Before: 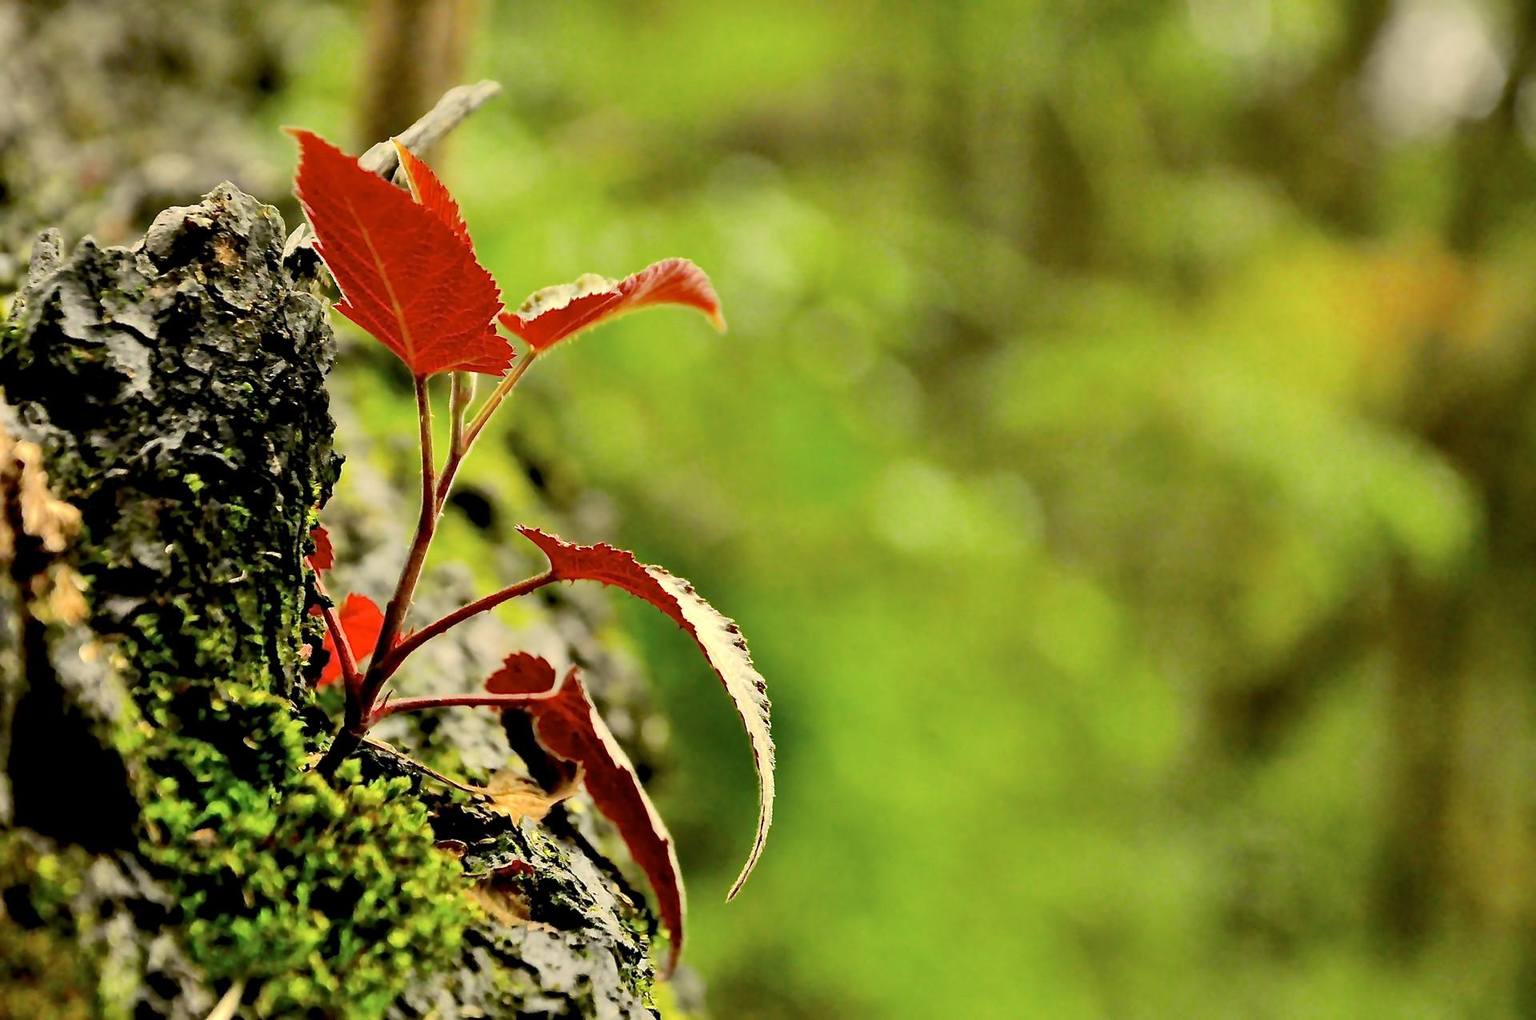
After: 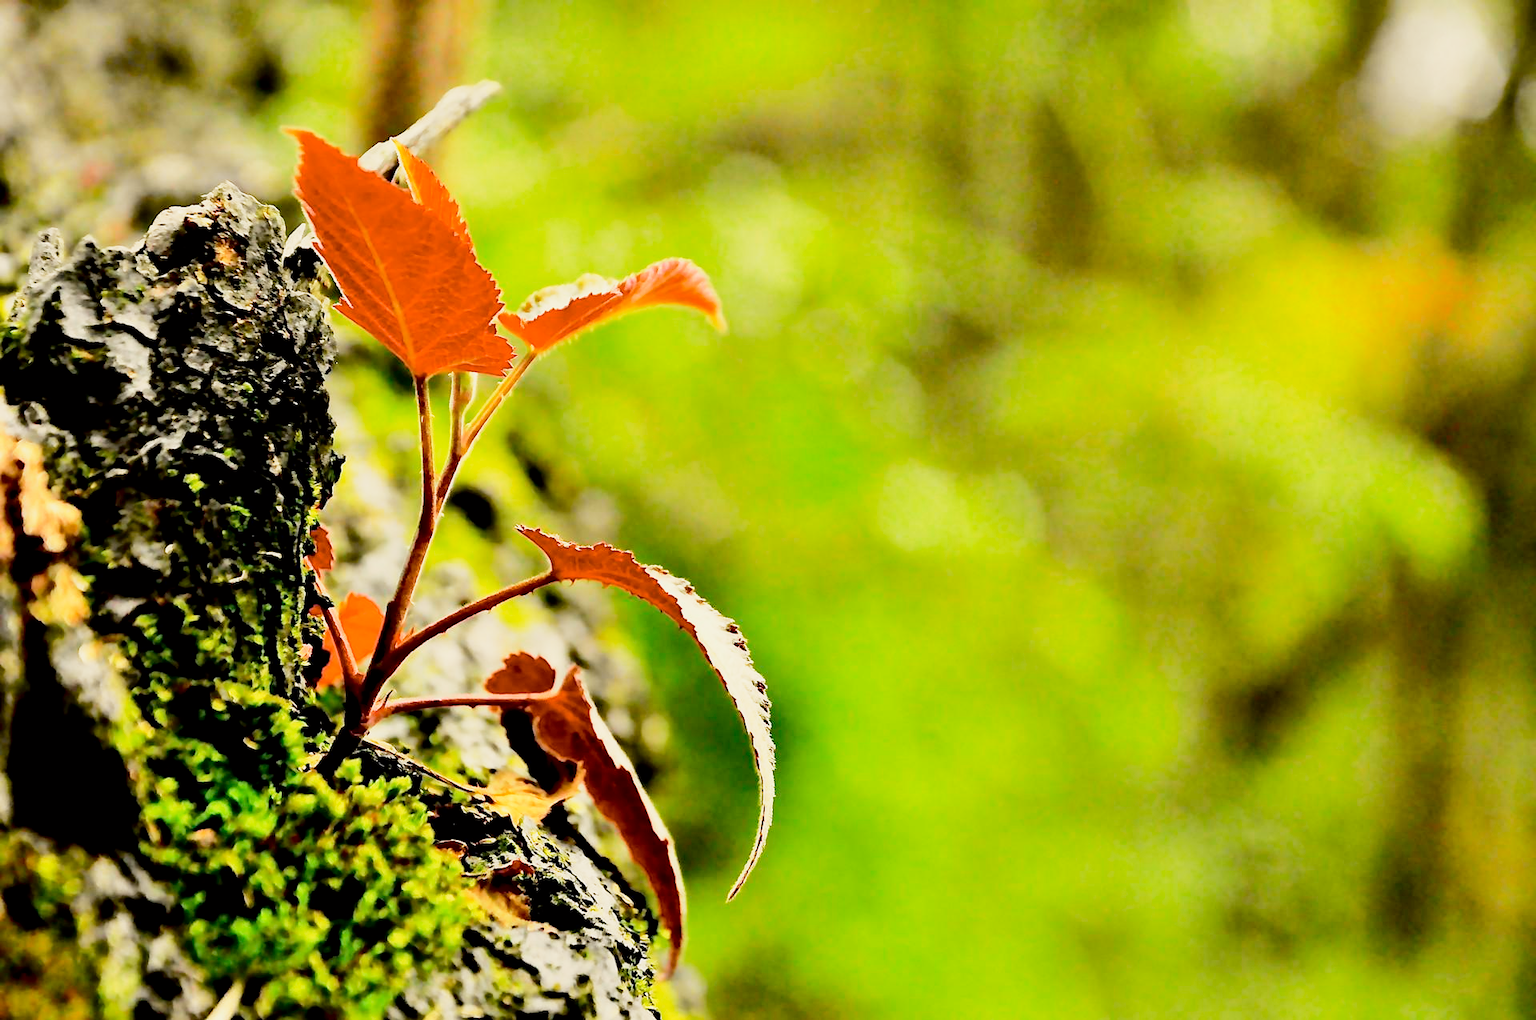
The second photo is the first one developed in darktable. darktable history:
tone curve: curves: ch0 [(0.003, 0) (0.066, 0.017) (0.163, 0.09) (0.264, 0.238) (0.395, 0.421) (0.517, 0.575) (0.633, 0.687) (0.791, 0.814) (1, 1)]; ch1 [(0, 0) (0.149, 0.17) (0.327, 0.339) (0.39, 0.403) (0.456, 0.463) (0.501, 0.502) (0.512, 0.507) (0.53, 0.533) (0.575, 0.592) (0.671, 0.655) (0.729, 0.679) (1, 1)]; ch2 [(0, 0) (0.337, 0.382) (0.464, 0.47) (0.501, 0.502) (0.527, 0.532) (0.563, 0.555) (0.615, 0.61) (0.663, 0.68) (1, 1)], color space Lab, independent channels, preserve colors none
base curve: curves: ch0 [(0, 0) (0.088, 0.125) (0.176, 0.251) (0.354, 0.501) (0.613, 0.749) (1, 0.877)], preserve colors none
